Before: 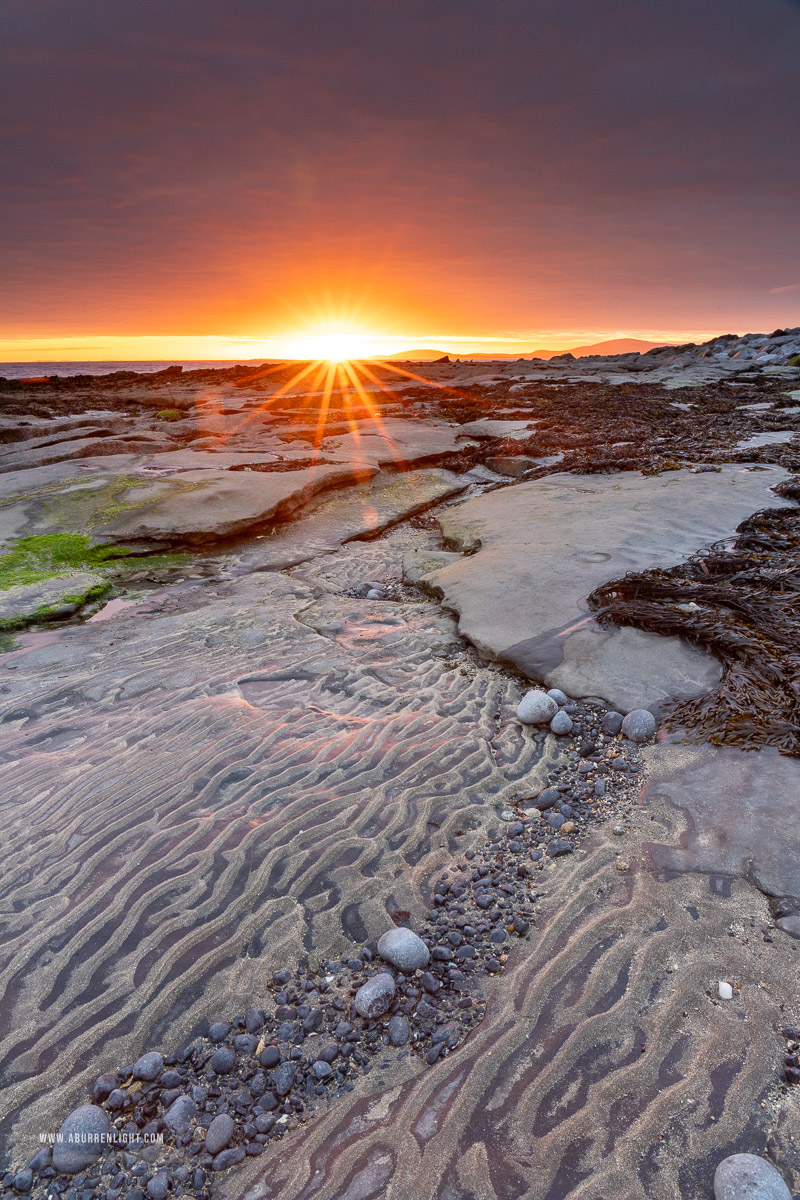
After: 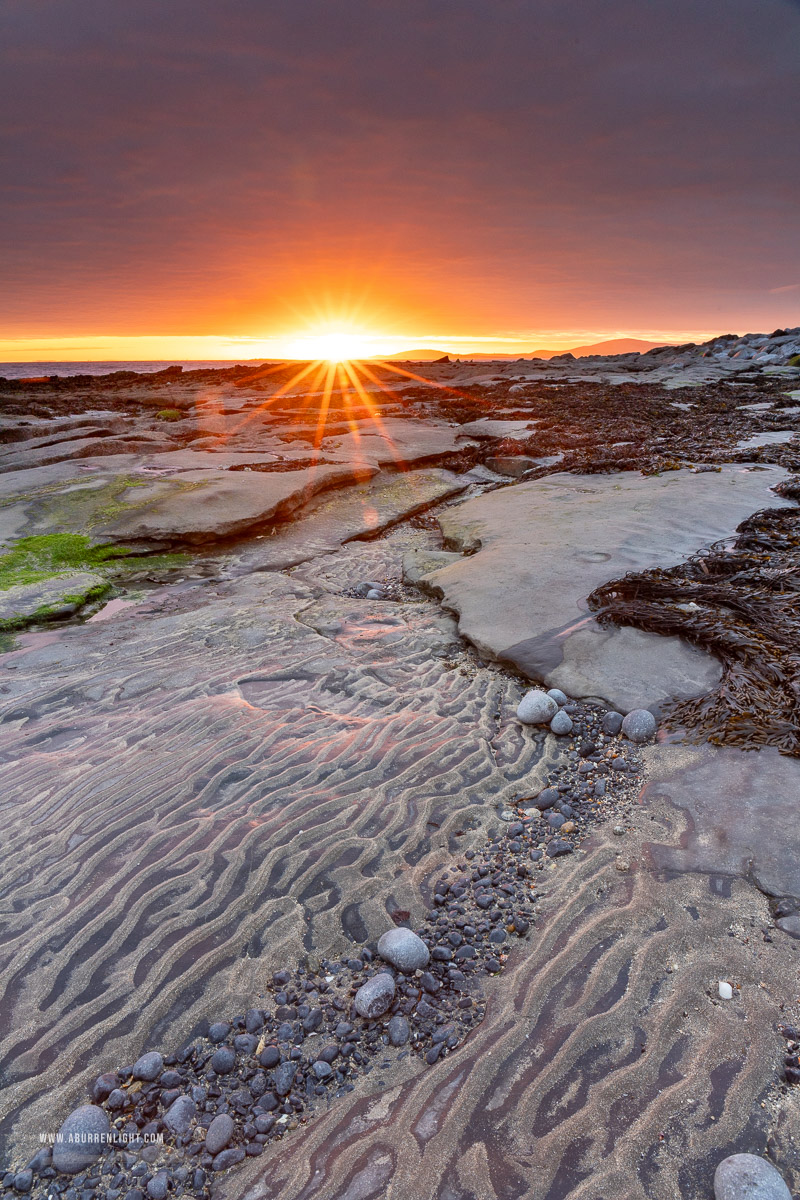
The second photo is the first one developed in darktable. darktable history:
shadows and highlights: soften with gaussian
color correction: highlights b* 0.063
